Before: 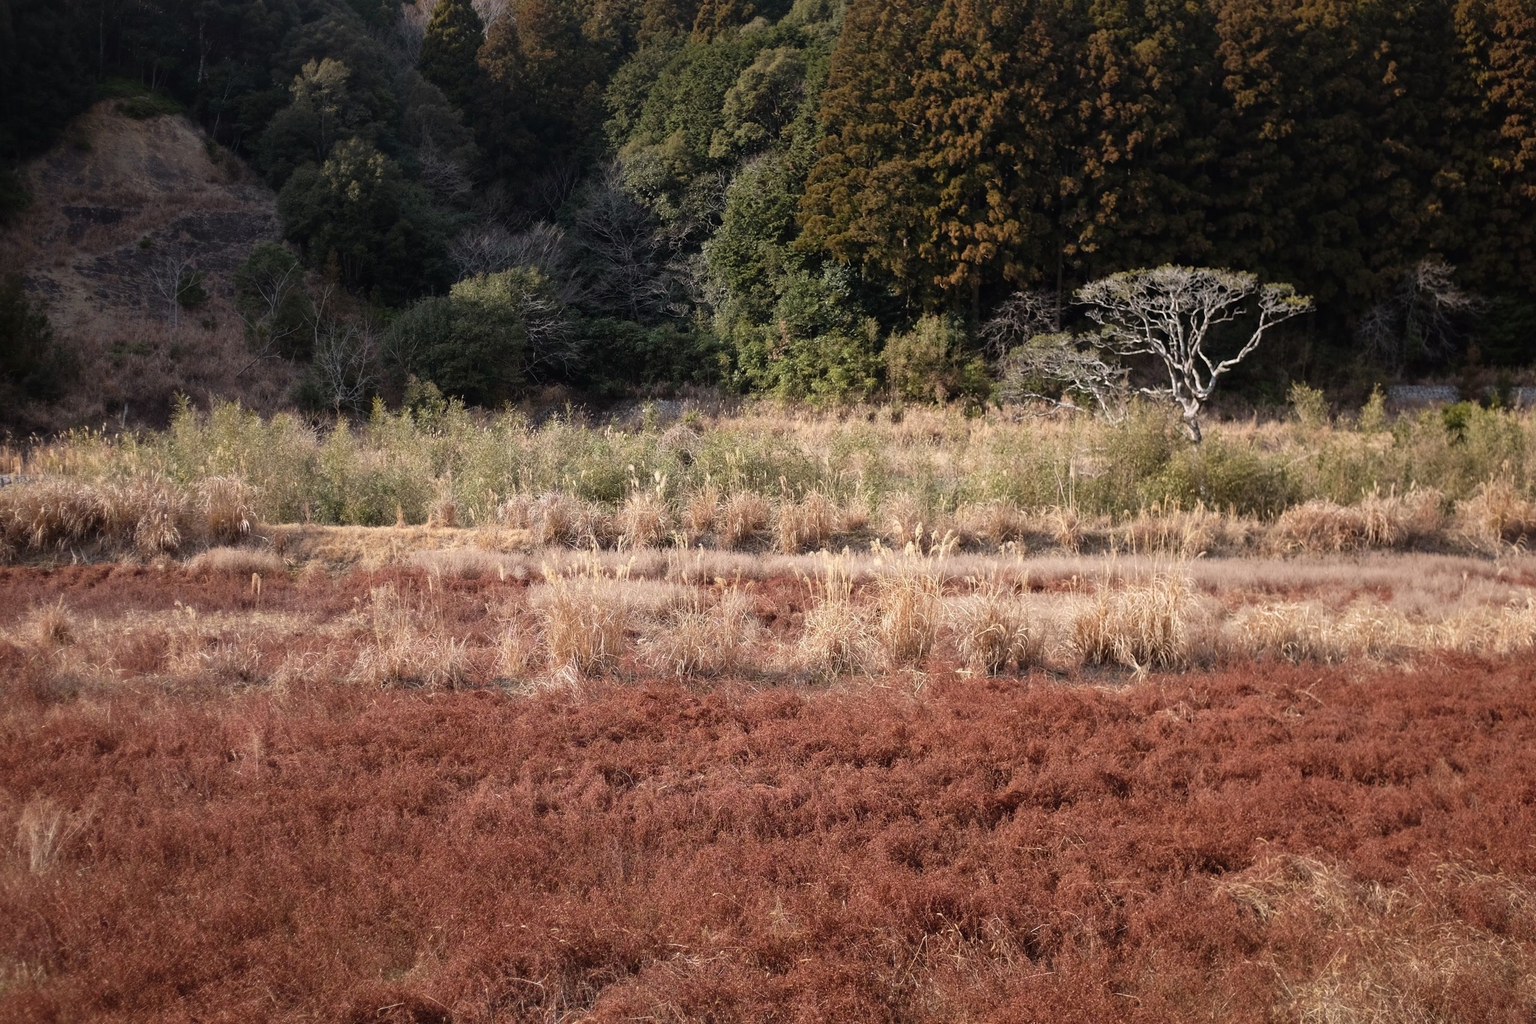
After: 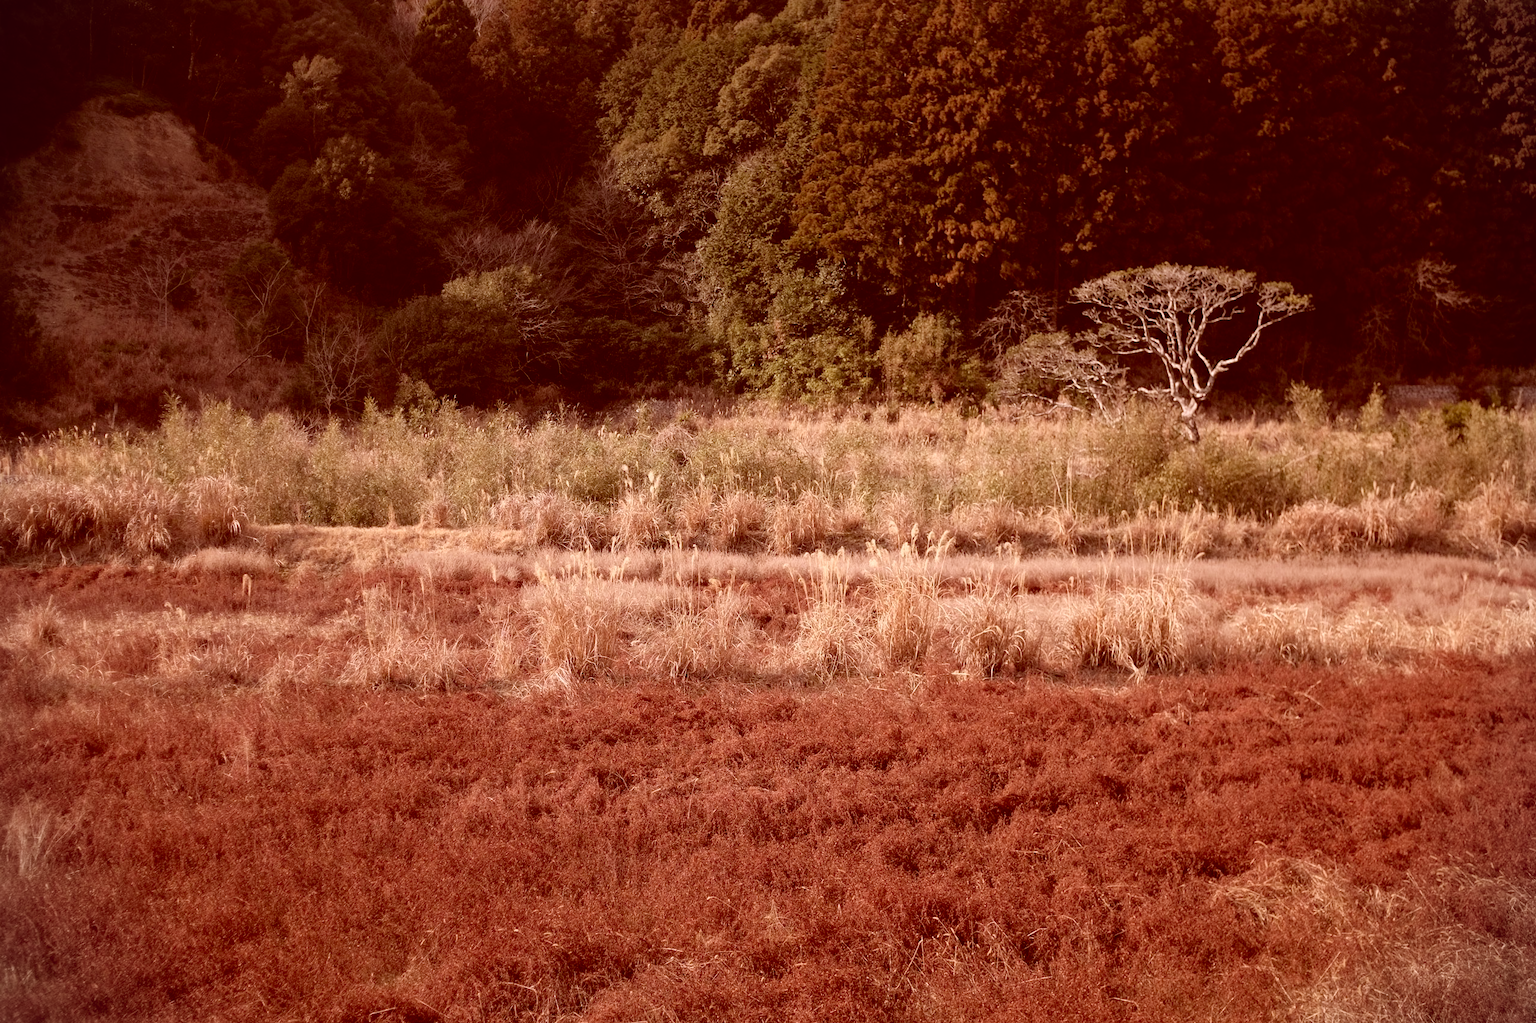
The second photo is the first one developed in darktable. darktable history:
color correction: highlights a* 9.47, highlights b* 8.73, shadows a* 39.43, shadows b* 39.53, saturation 0.769
vignetting: fall-off start 91.82%, unbound false
crop and rotate: left 0.75%, top 0.398%, bottom 0.383%
